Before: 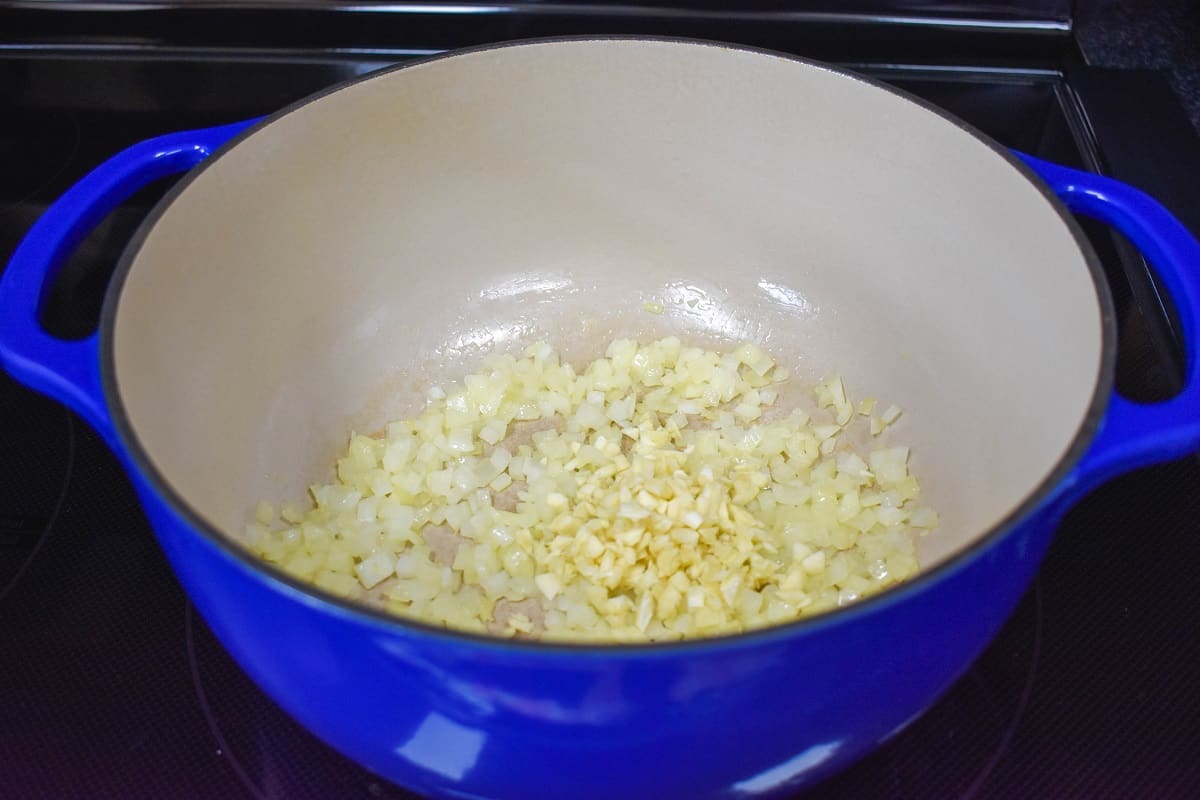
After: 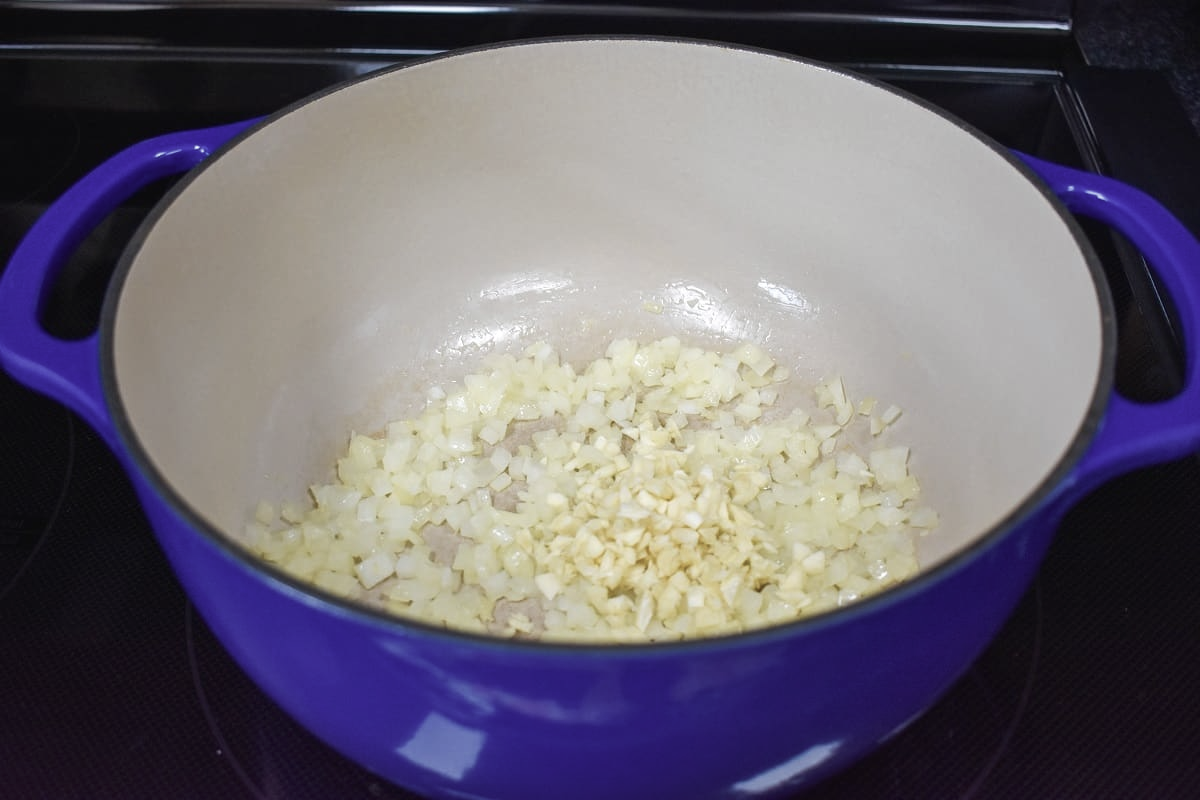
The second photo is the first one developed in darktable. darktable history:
contrast brightness saturation: contrast 0.098, saturation -0.364
